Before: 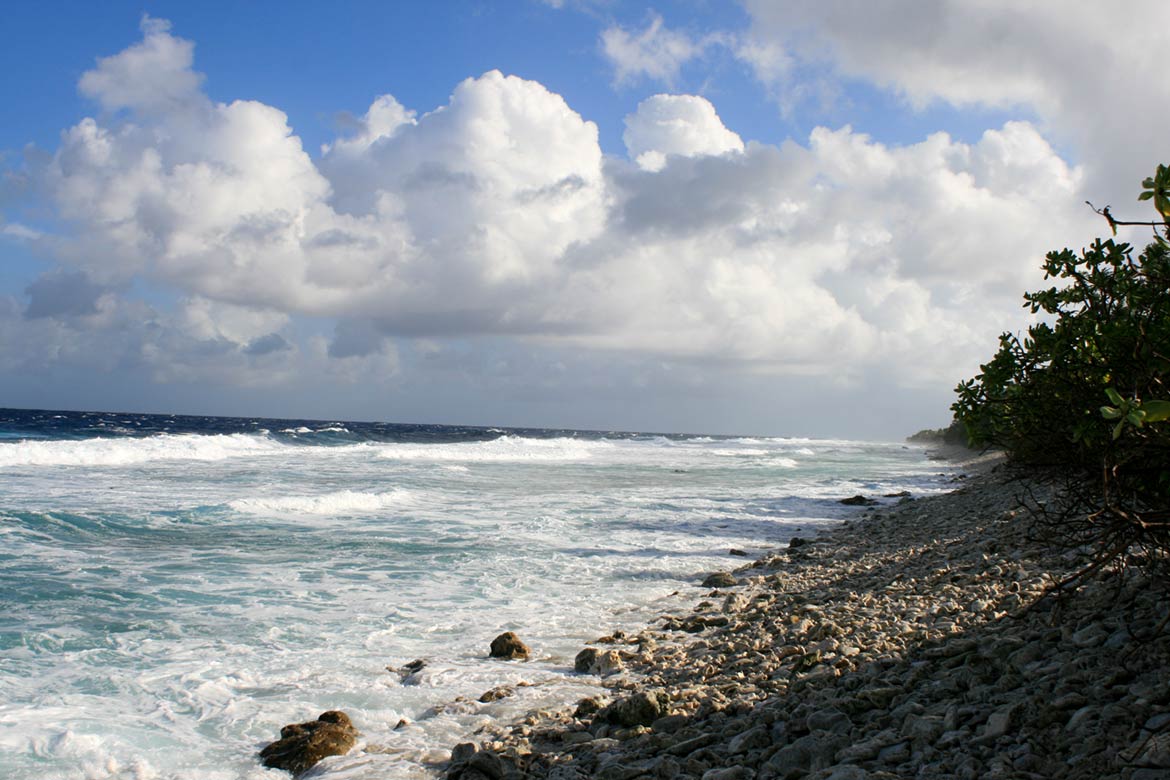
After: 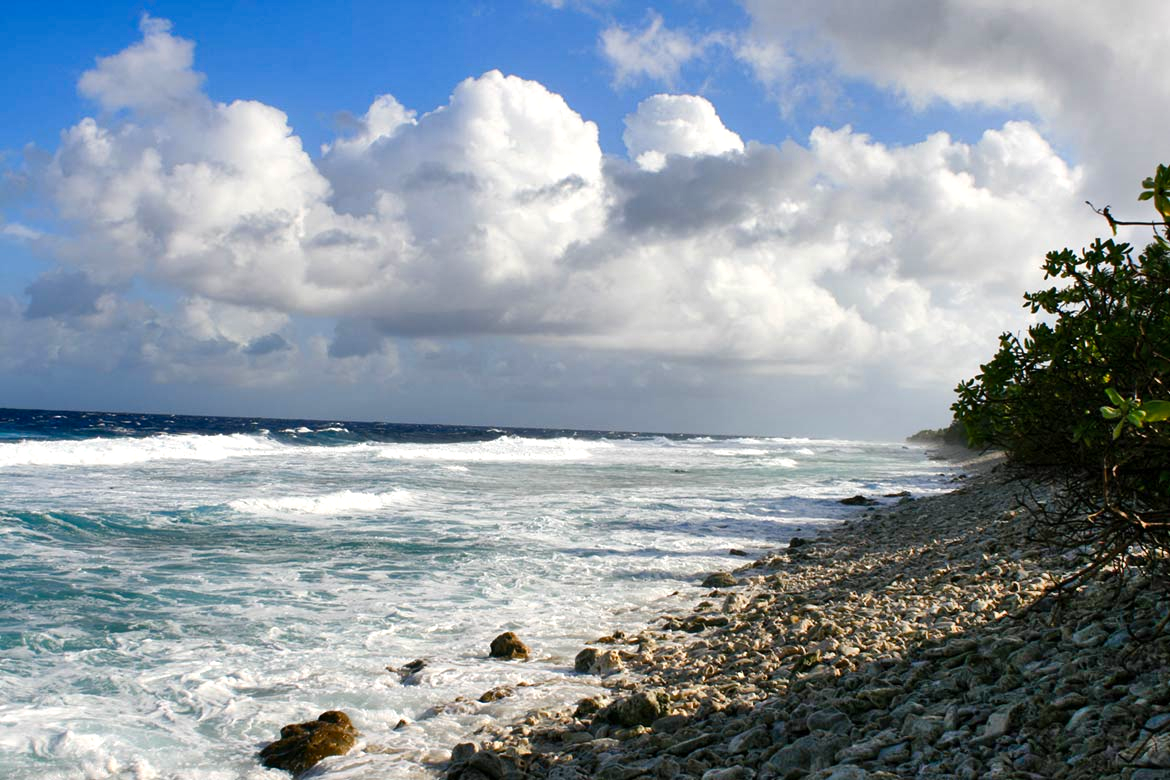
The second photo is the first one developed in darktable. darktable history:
color balance rgb: linear chroma grading › shadows 32%, linear chroma grading › global chroma -2%, linear chroma grading › mid-tones 4%, perceptual saturation grading › global saturation -2%, perceptual saturation grading › highlights -8%, perceptual saturation grading › mid-tones 8%, perceptual saturation grading › shadows 4%, perceptual brilliance grading › highlights 8%, perceptual brilliance grading › mid-tones 4%, perceptual brilliance grading › shadows 2%, global vibrance 16%, saturation formula JzAzBz (2021)
shadows and highlights: white point adjustment 1, soften with gaussian
